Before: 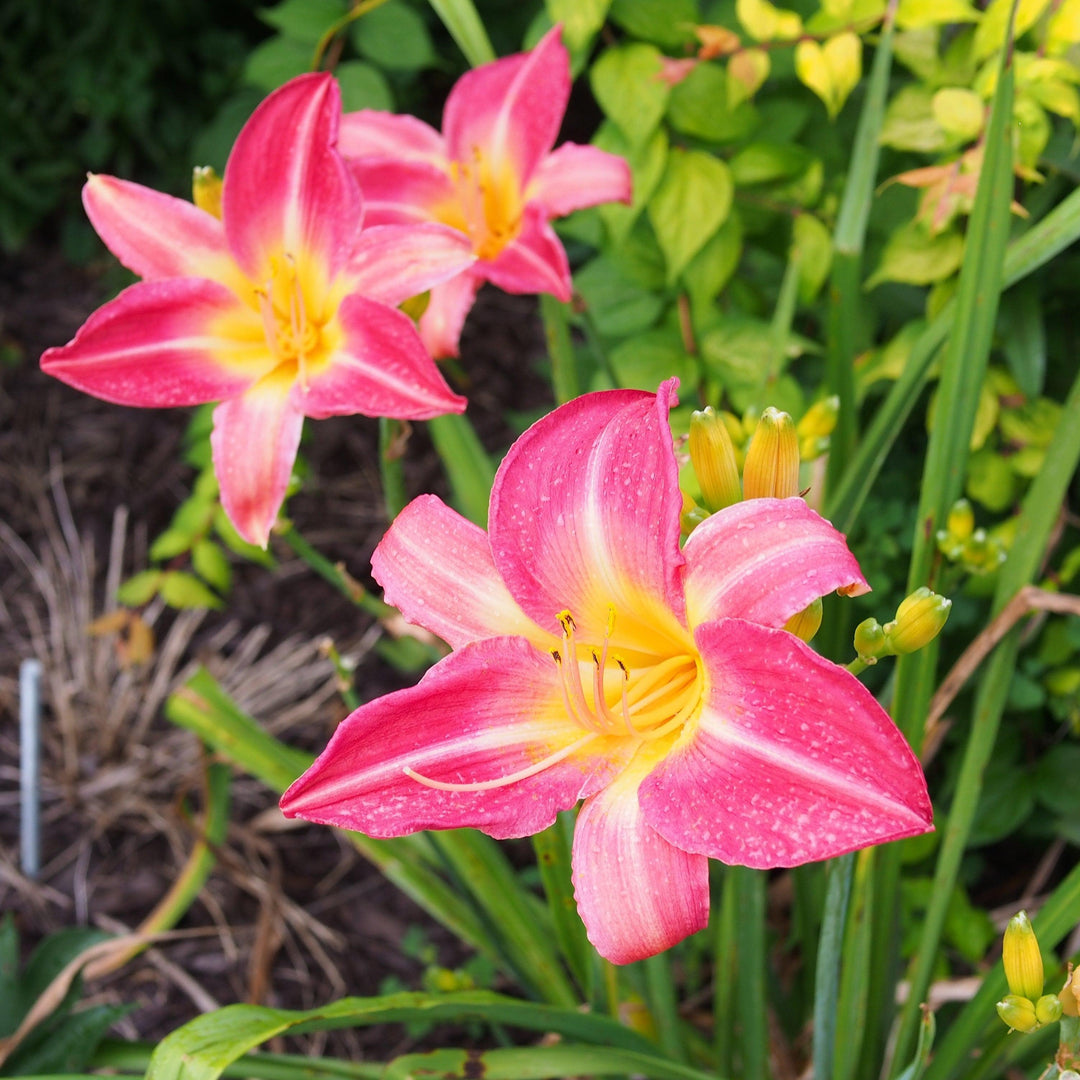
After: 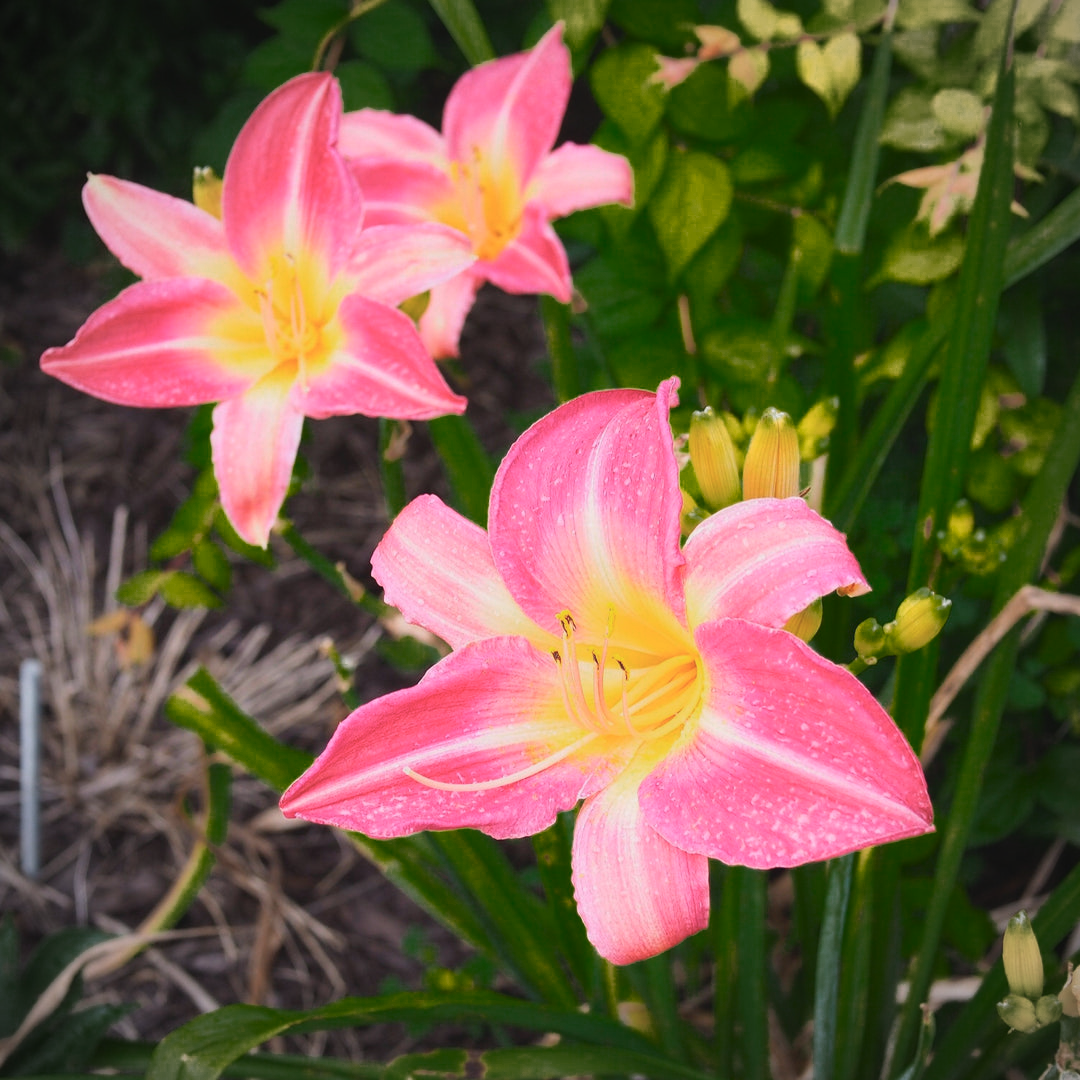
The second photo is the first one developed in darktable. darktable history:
contrast brightness saturation: contrast -0.1, saturation -0.1
vignetting: fall-off radius 60.92%
color zones: curves: ch0 [(0.25, 0.5) (0.347, 0.092) (0.75, 0.5)]; ch1 [(0.25, 0.5) (0.33, 0.51) (0.75, 0.5)]
